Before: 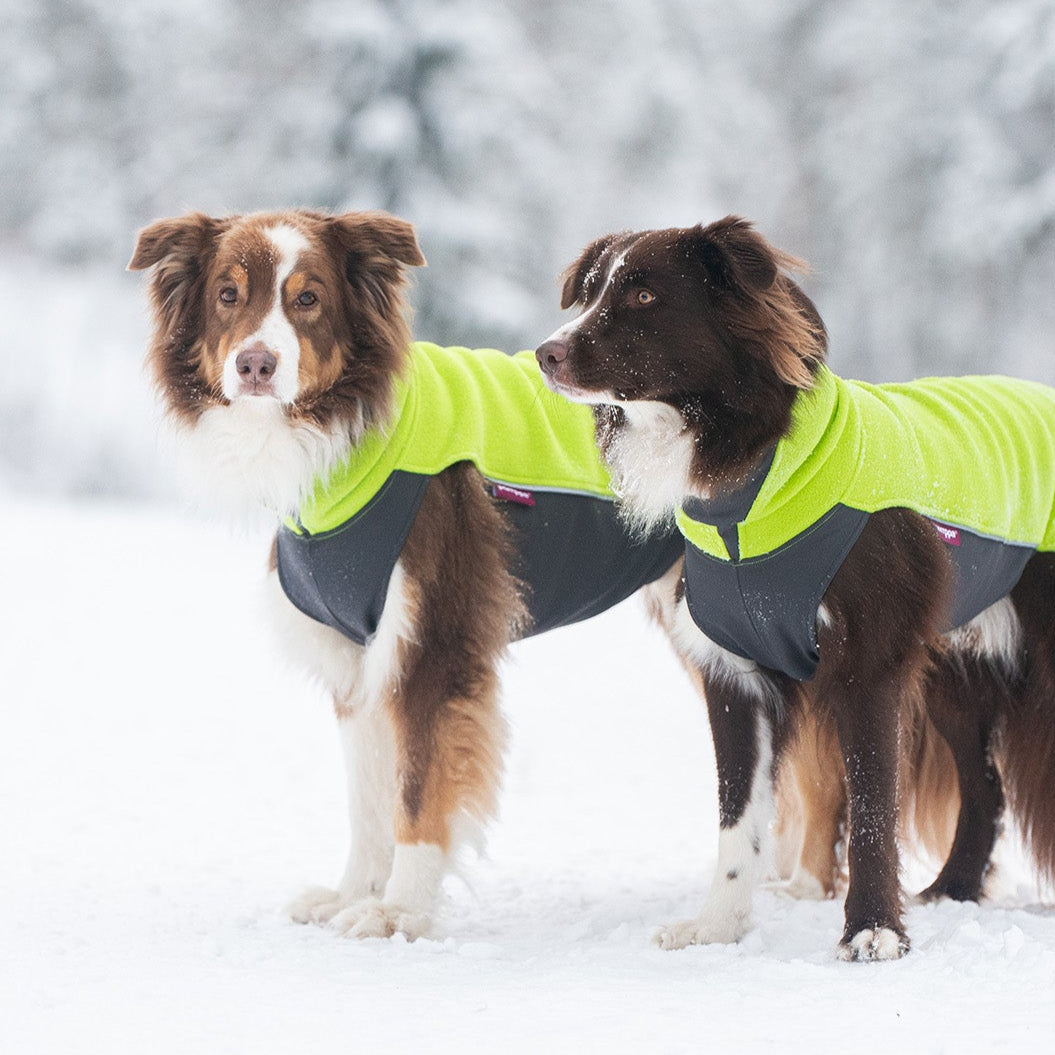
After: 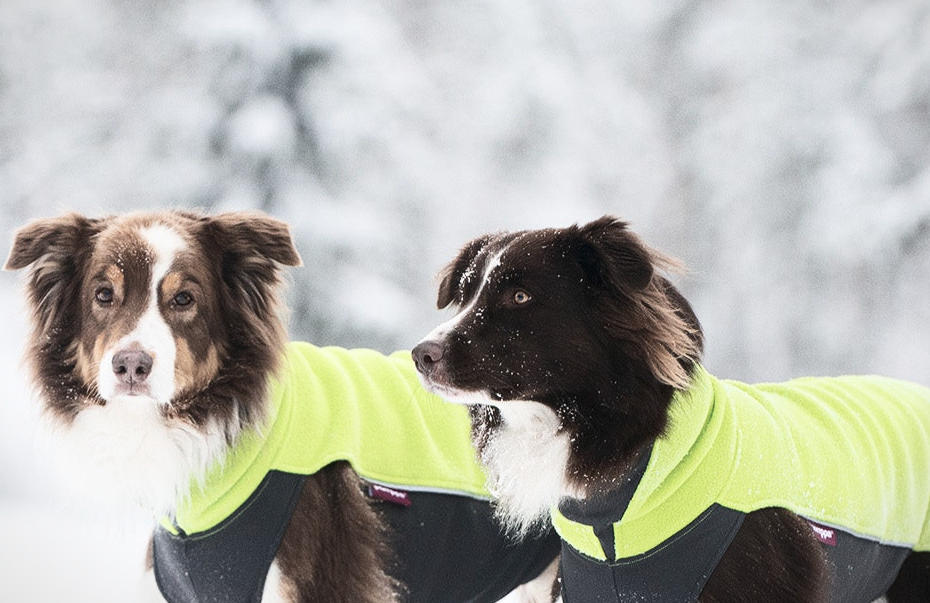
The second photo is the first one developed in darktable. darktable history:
crop and rotate: left 11.812%, bottom 42.776%
vignetting: fall-off start 100%, brightness -0.282, width/height ratio 1.31
contrast brightness saturation: contrast 0.25, saturation -0.31
